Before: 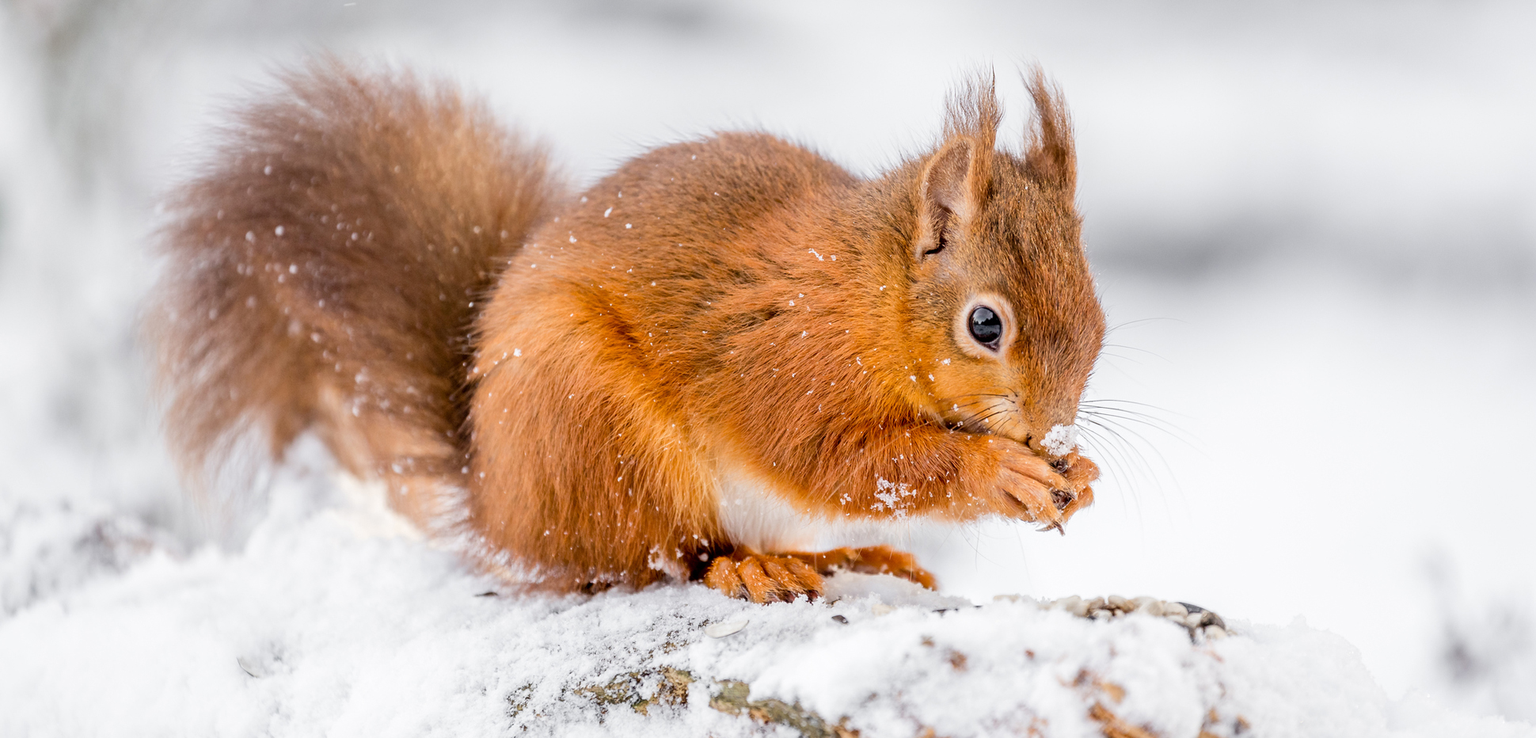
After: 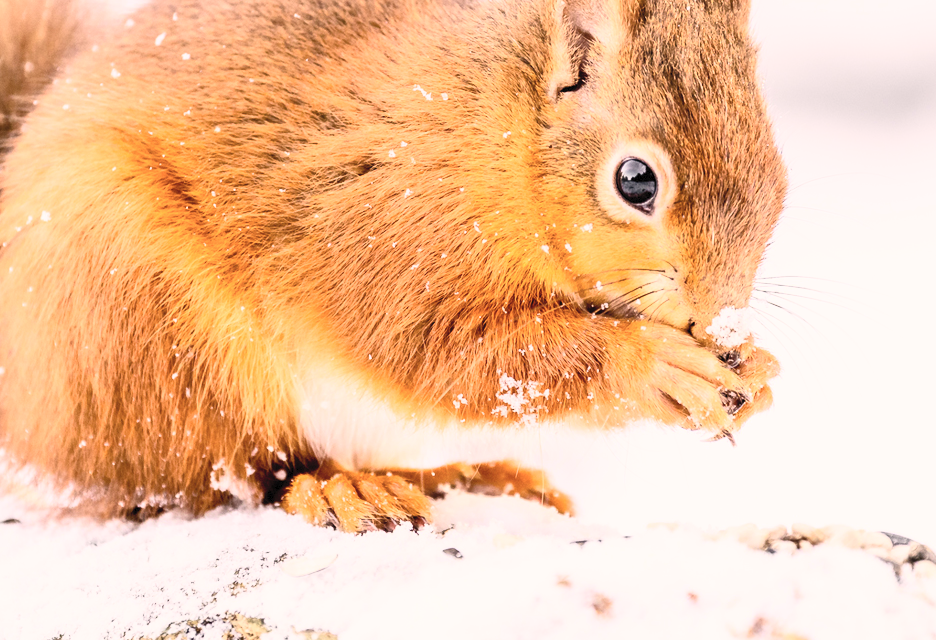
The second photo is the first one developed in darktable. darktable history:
crop: left 31.379%, top 24.658%, right 20.326%, bottom 6.628%
contrast brightness saturation: contrast 0.39, brightness 0.53
color correction: highlights a* 5.81, highlights b* 4.84
